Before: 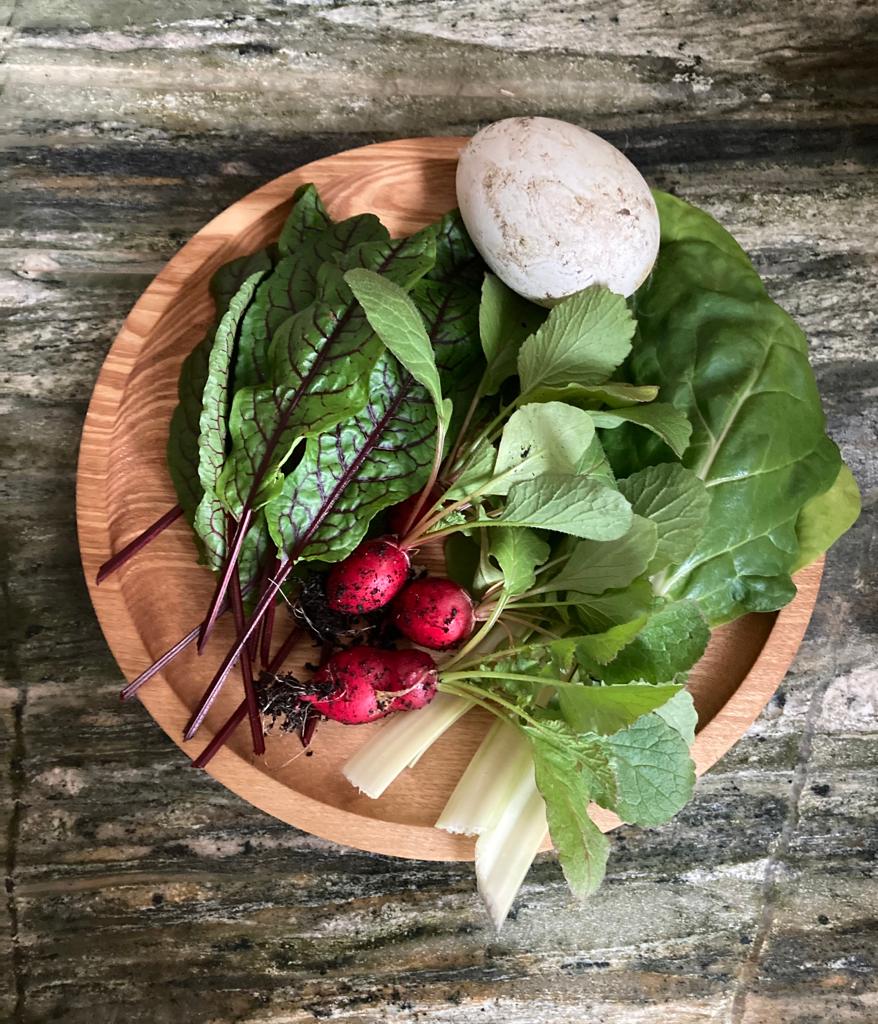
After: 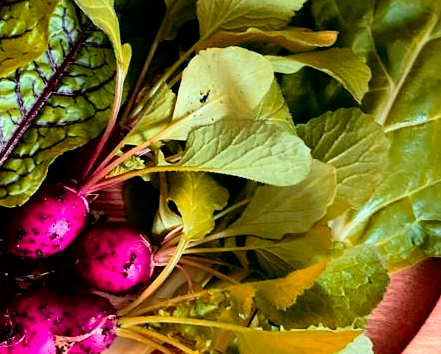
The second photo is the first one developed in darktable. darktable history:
tone curve: curves: ch0 [(0, 0) (0.004, 0.001) (0.133, 0.112) (0.325, 0.362) (0.832, 0.893) (1, 1)], color space Lab, linked channels, preserve colors none
exposure: black level correction 0.009, exposure -0.159 EV, compensate highlight preservation false
crop: left 36.607%, top 34.735%, right 13.146%, bottom 30.611%
color zones: curves: ch1 [(0.24, 0.634) (0.75, 0.5)]; ch2 [(0.253, 0.437) (0.745, 0.491)], mix 102.12%
